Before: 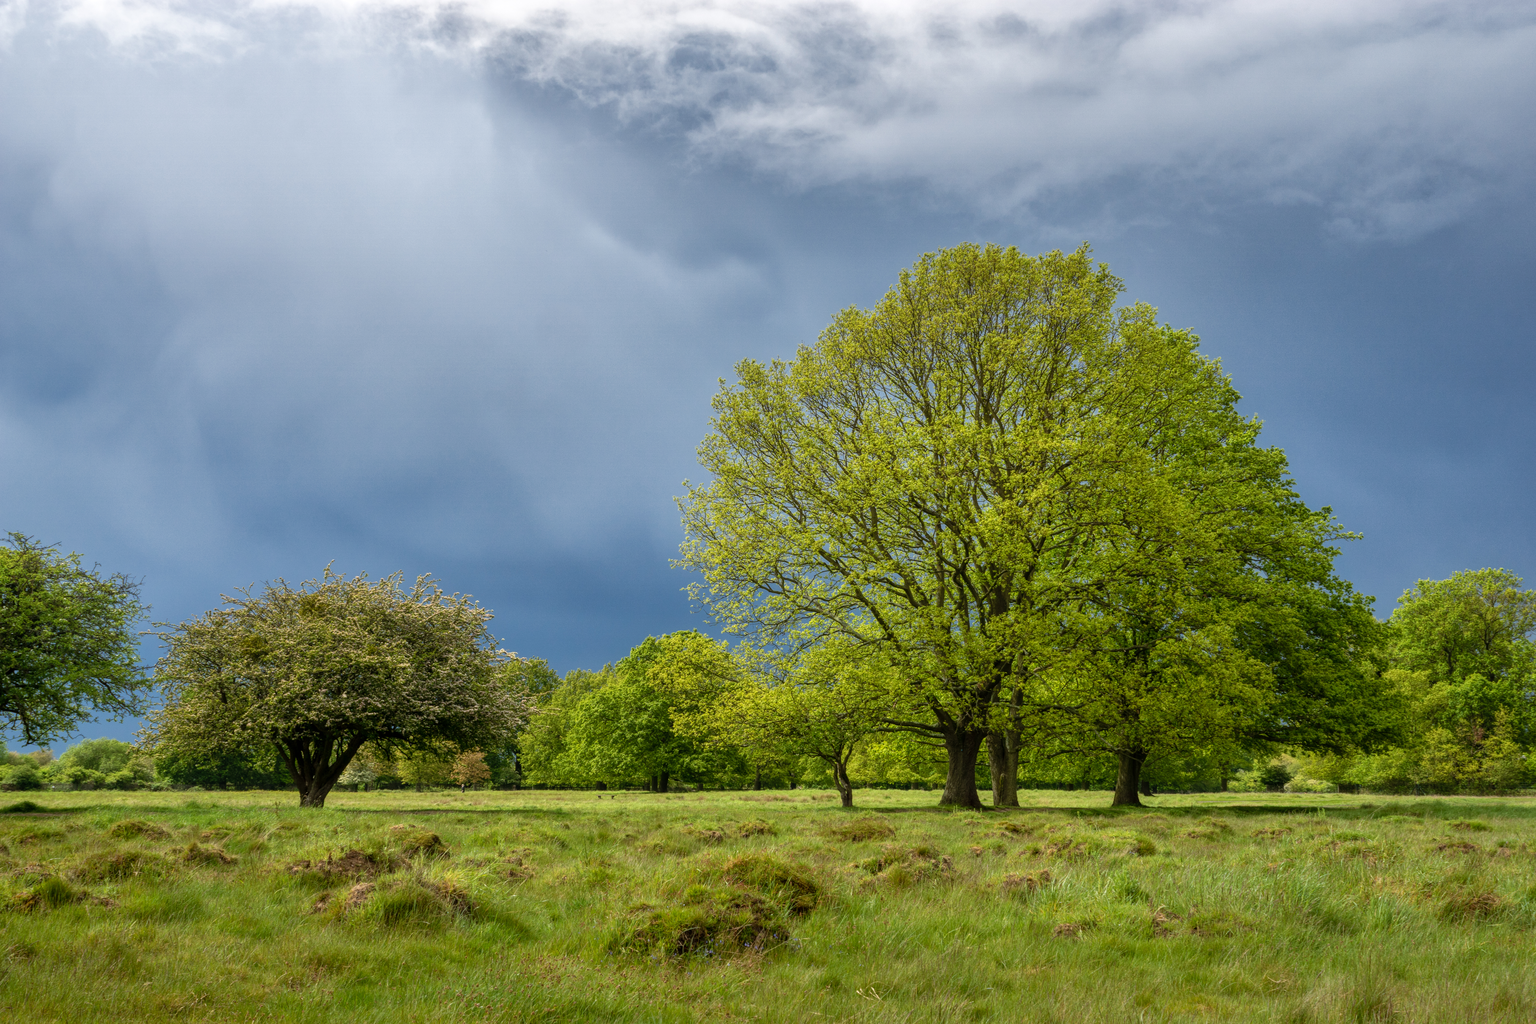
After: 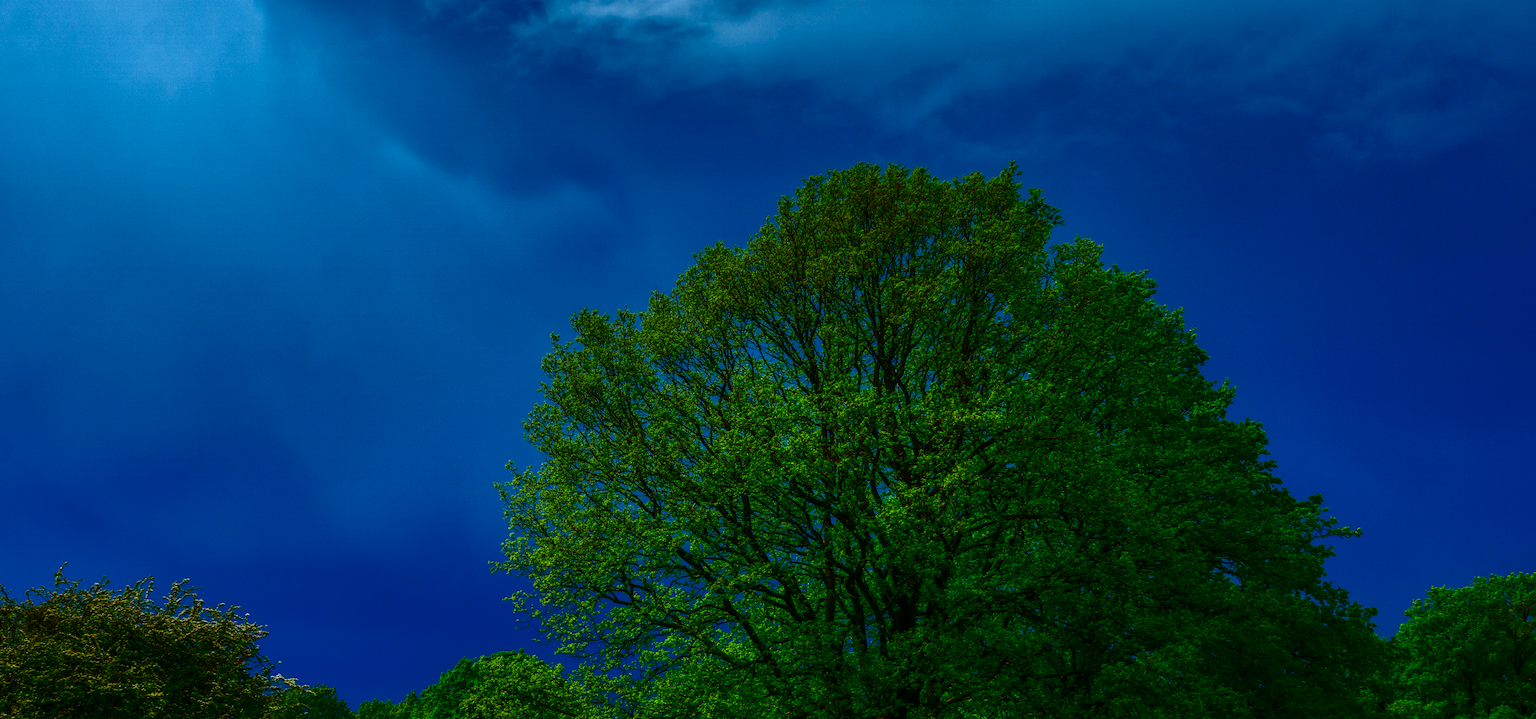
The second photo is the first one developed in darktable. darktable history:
contrast brightness saturation: brightness -0.982, saturation 0.994
crop: left 18.294%, top 11.07%, right 2.204%, bottom 33.037%
color calibration: illuminant F (fluorescent), F source F9 (Cool White Deluxe 4150 K) – high CRI, x 0.374, y 0.373, temperature 4158.68 K, saturation algorithm version 1 (2020)
